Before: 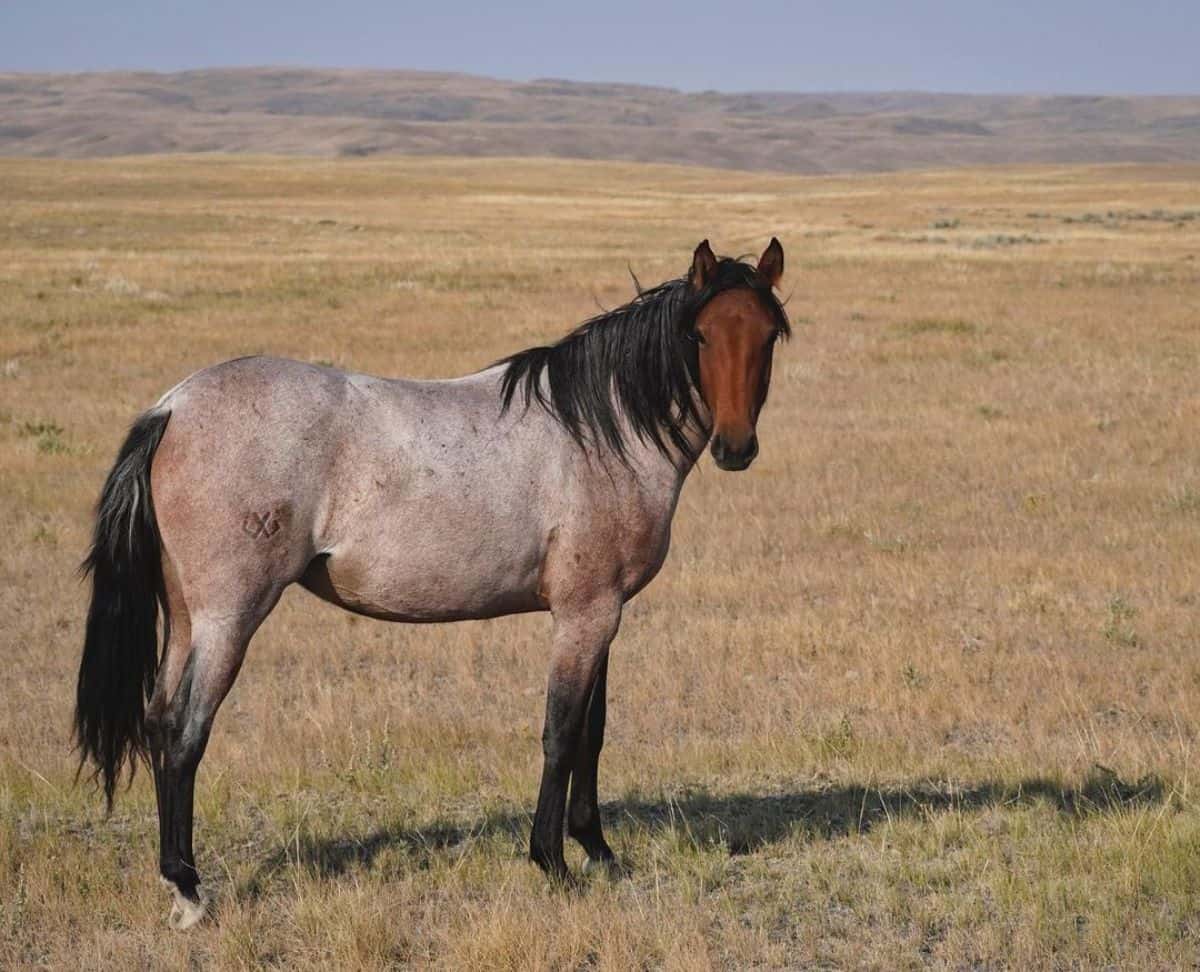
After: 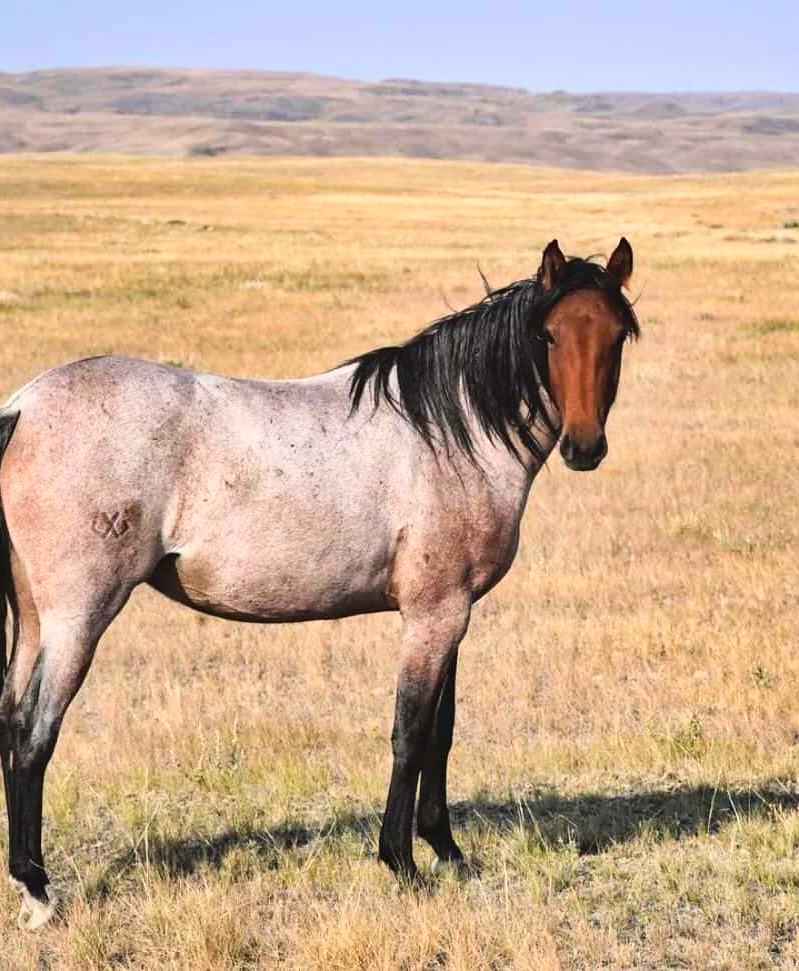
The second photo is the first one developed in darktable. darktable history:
base curve: curves: ch0 [(0, 0) (0.028, 0.03) (0.121, 0.232) (0.46, 0.748) (0.859, 0.968) (1, 1)]
exposure: exposure 0.367 EV, compensate highlight preservation false
shadows and highlights: low approximation 0.01, soften with gaussian
crop and rotate: left 12.648%, right 20.685%
